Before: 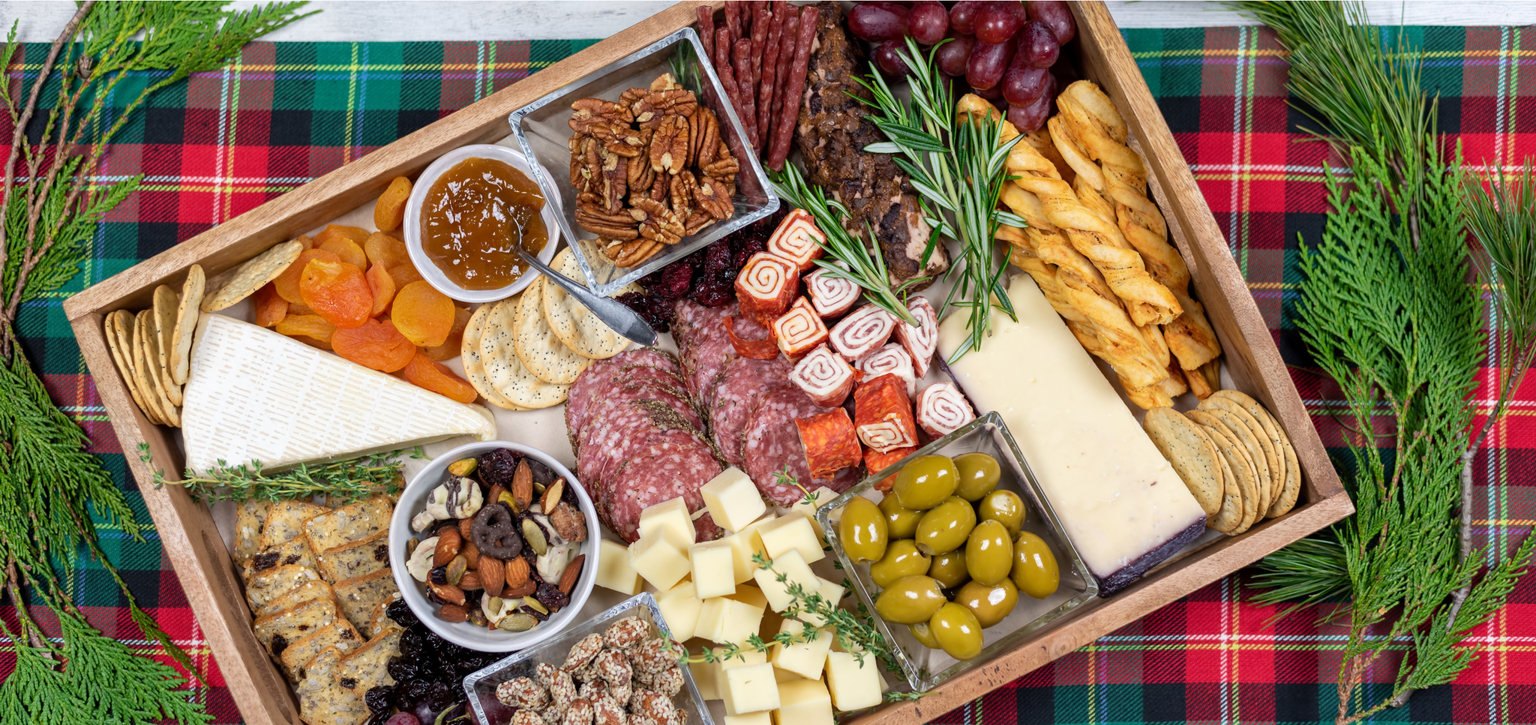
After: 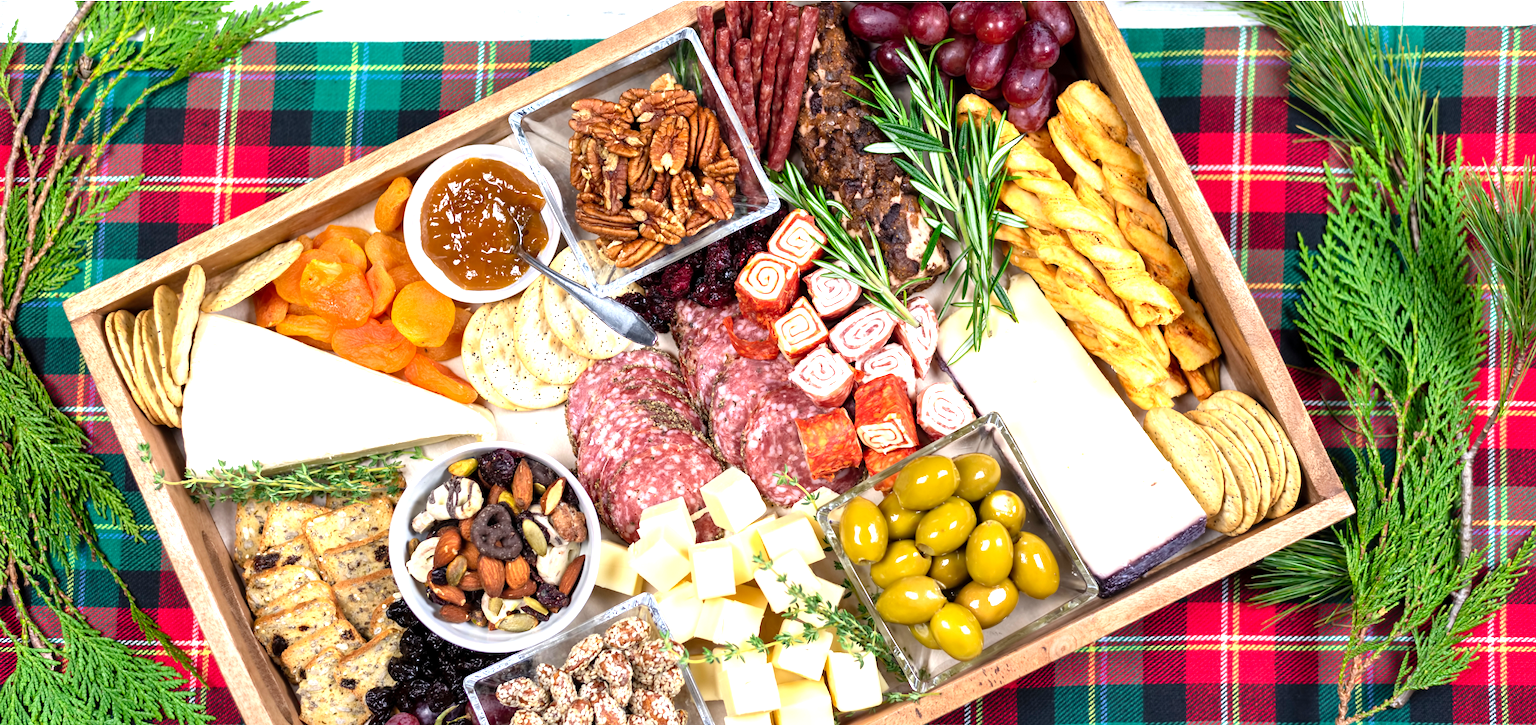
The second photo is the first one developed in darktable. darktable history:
levels: levels [0, 0.374, 0.749]
